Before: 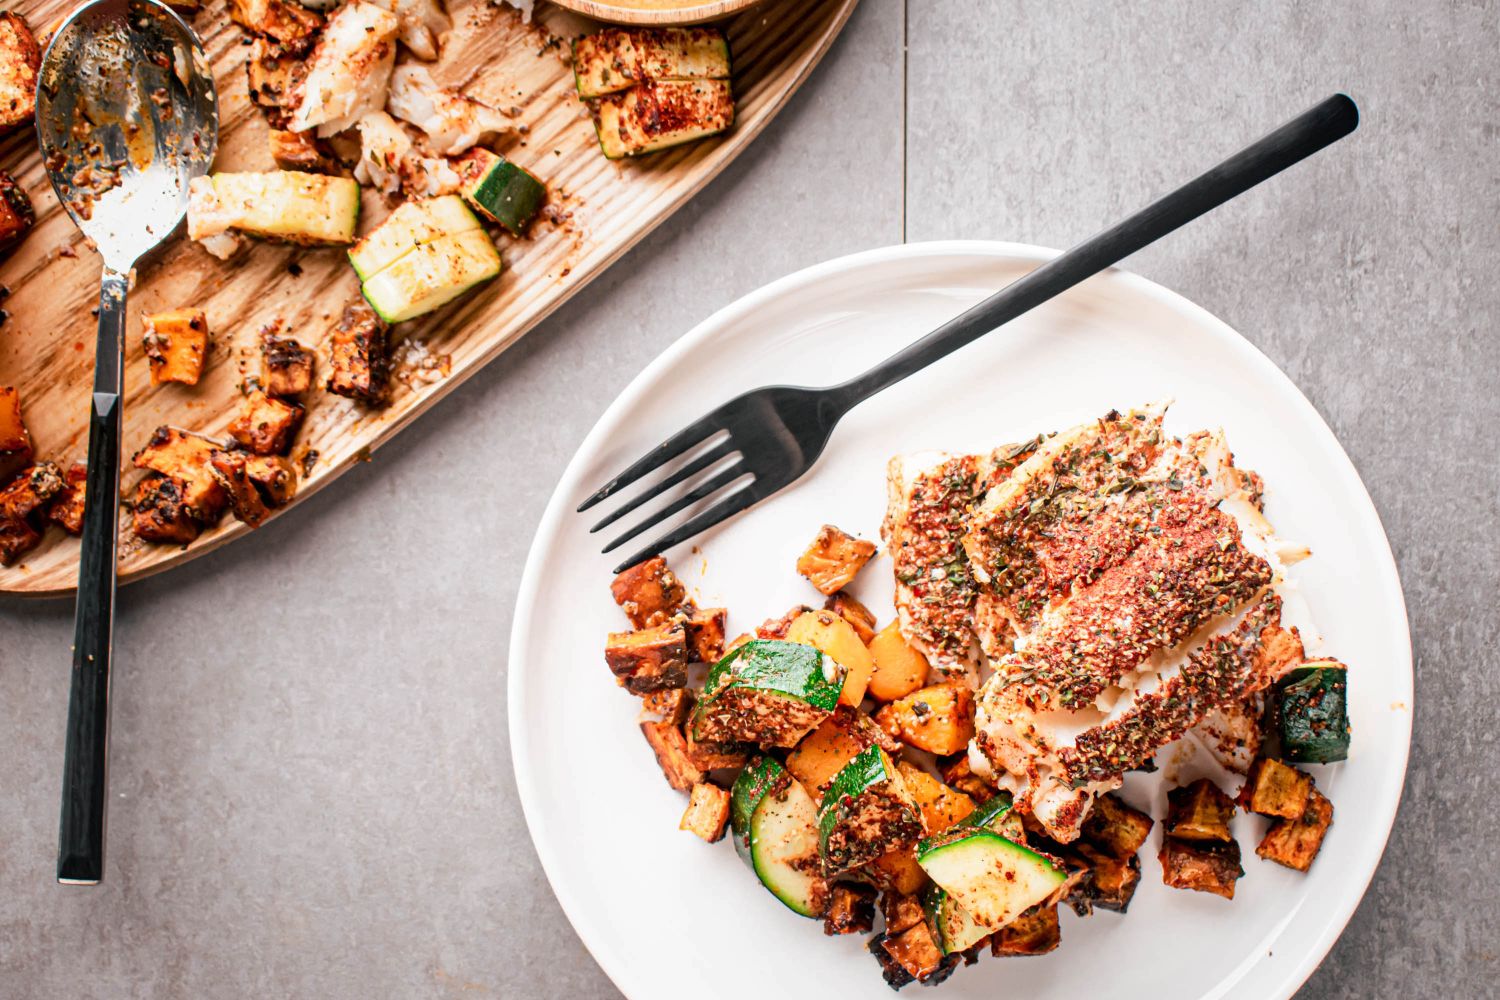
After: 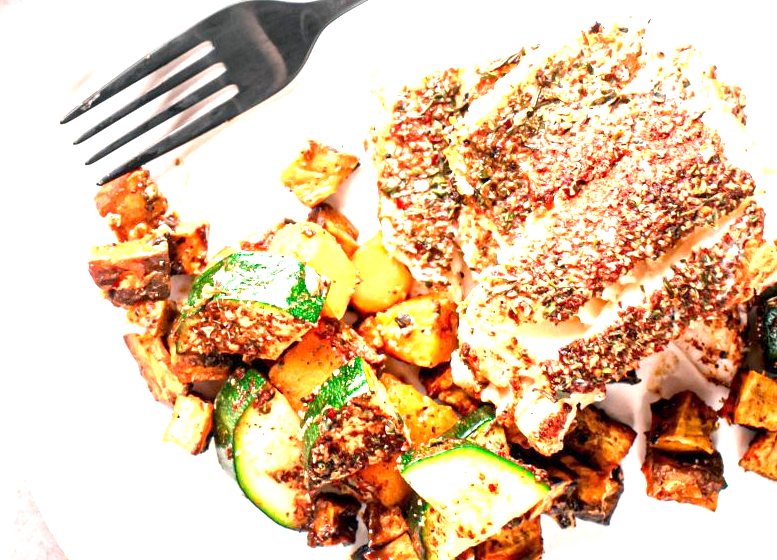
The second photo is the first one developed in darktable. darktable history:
crop: left 34.479%, top 38.822%, right 13.718%, bottom 5.172%
exposure: black level correction 0.001, exposure 1.398 EV, compensate exposure bias true, compensate highlight preservation false
